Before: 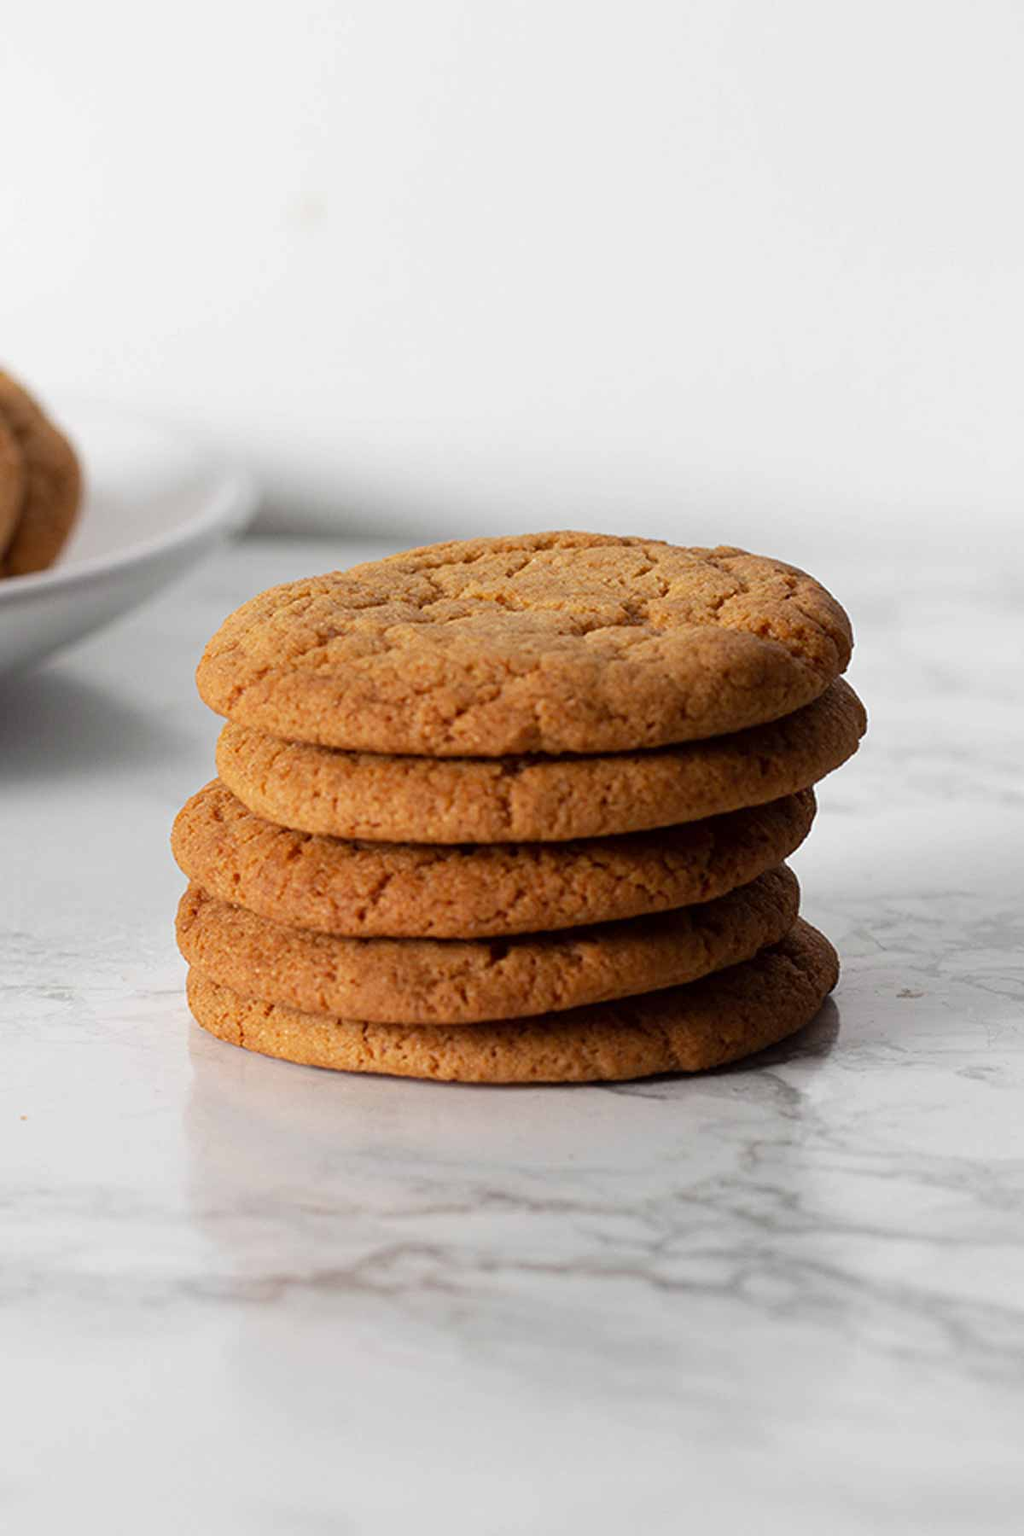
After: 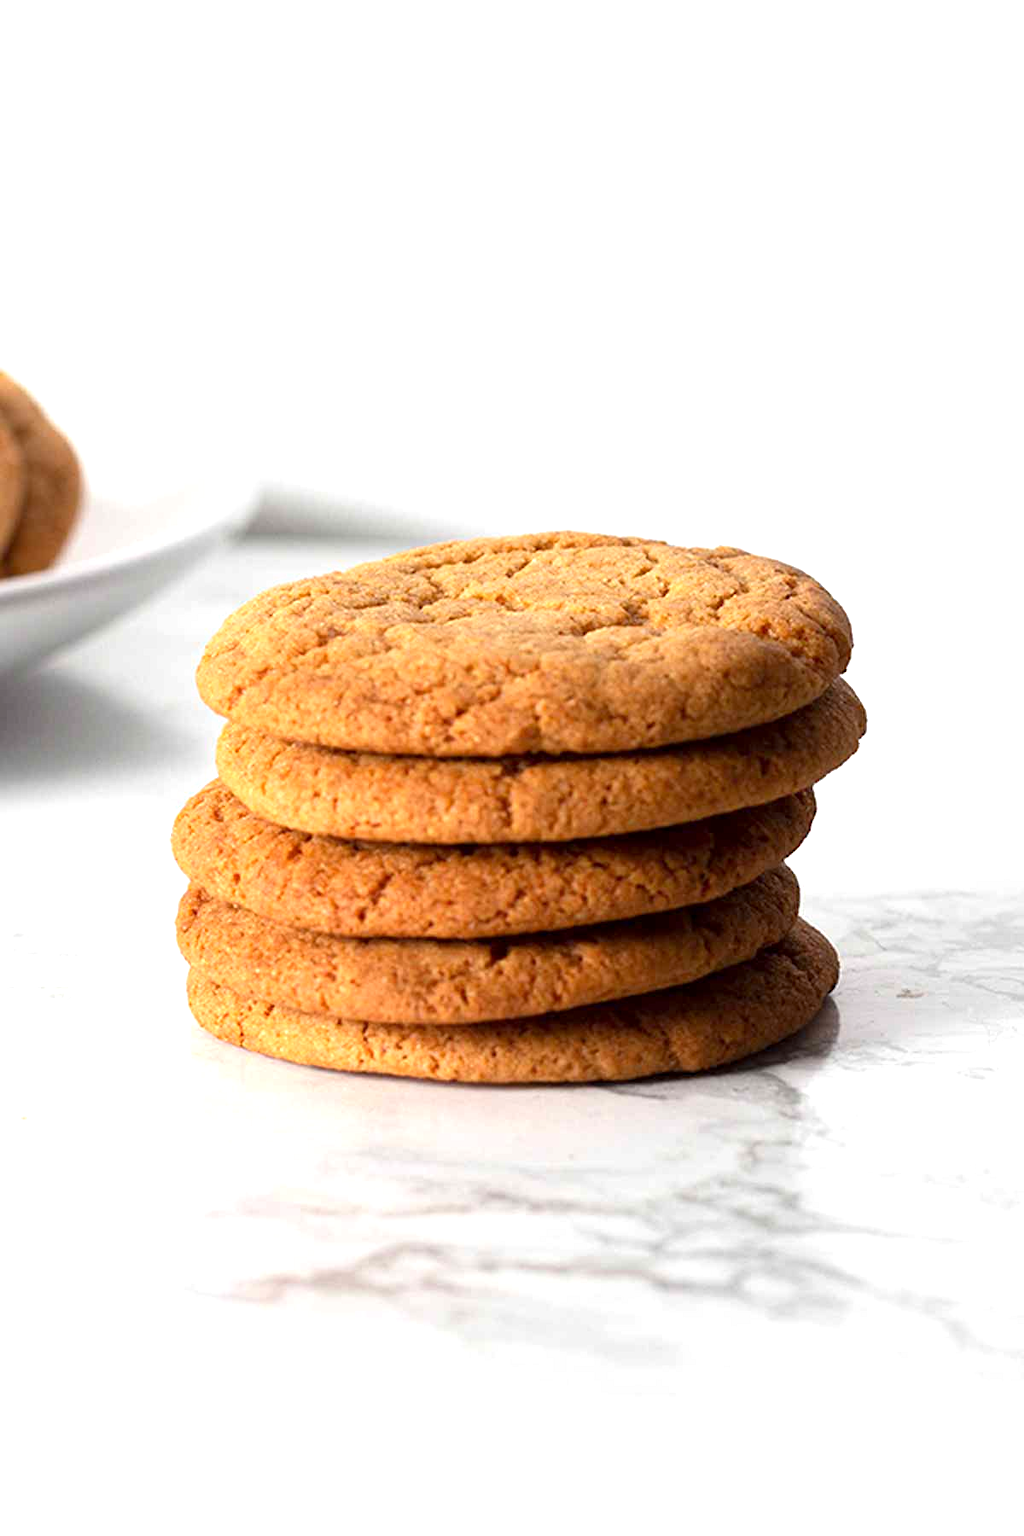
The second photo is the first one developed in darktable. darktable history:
exposure: black level correction 0.001, exposure 0.955 EV, compensate highlight preservation false
